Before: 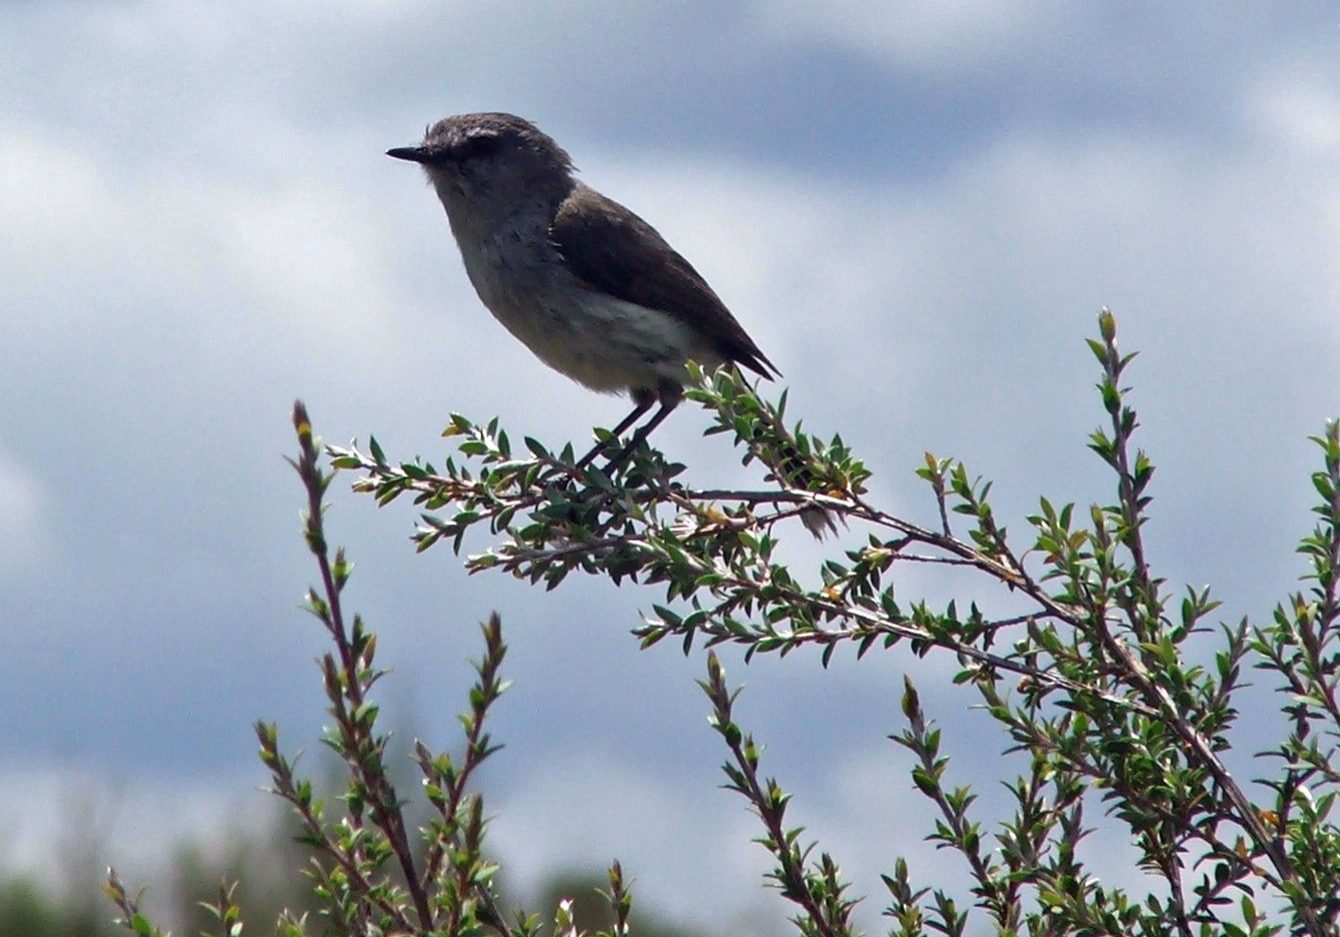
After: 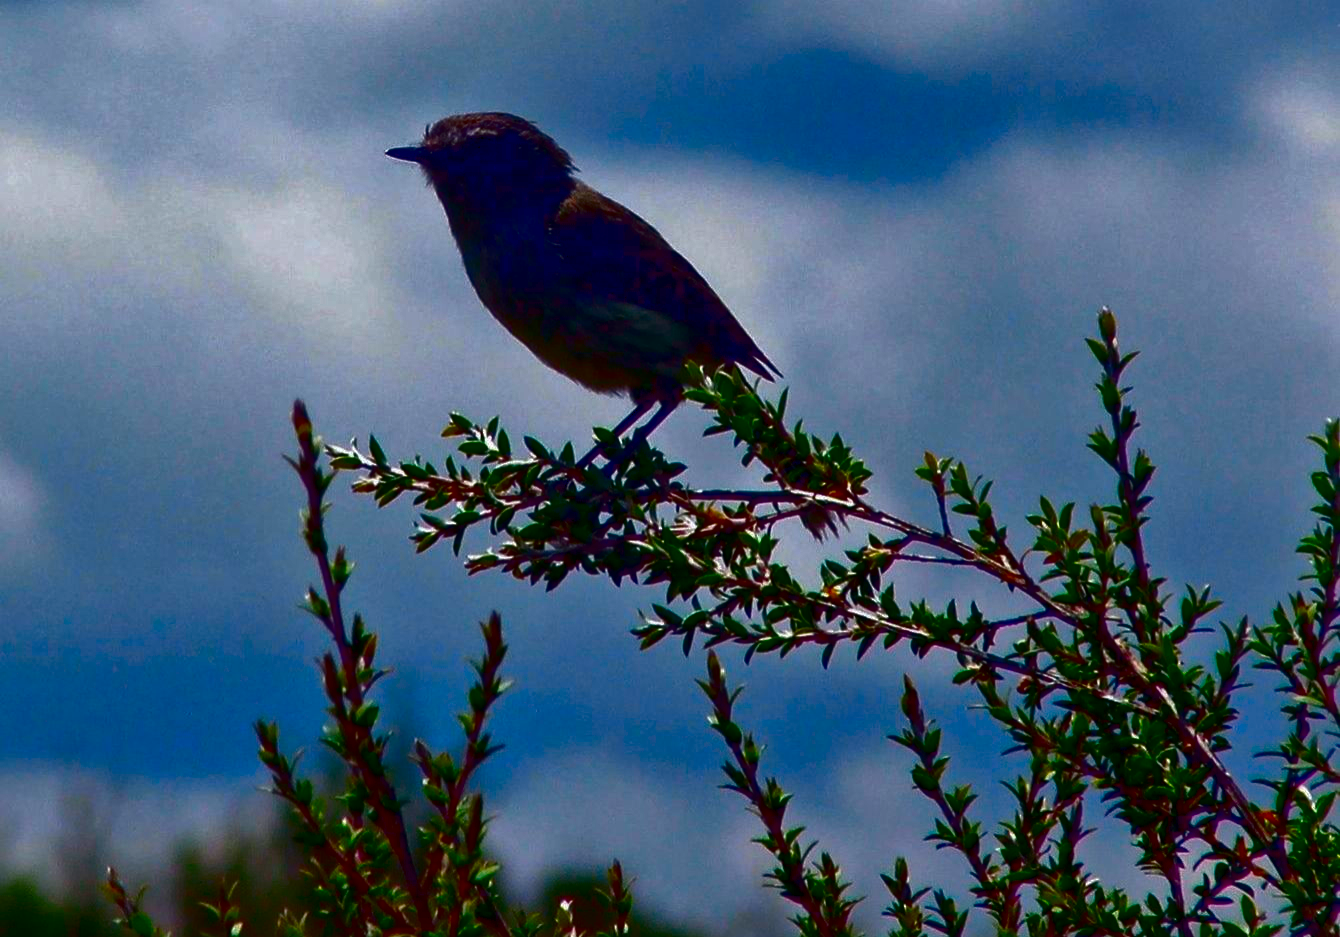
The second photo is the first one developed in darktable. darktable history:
contrast brightness saturation: brightness -1, saturation 1
shadows and highlights: on, module defaults
